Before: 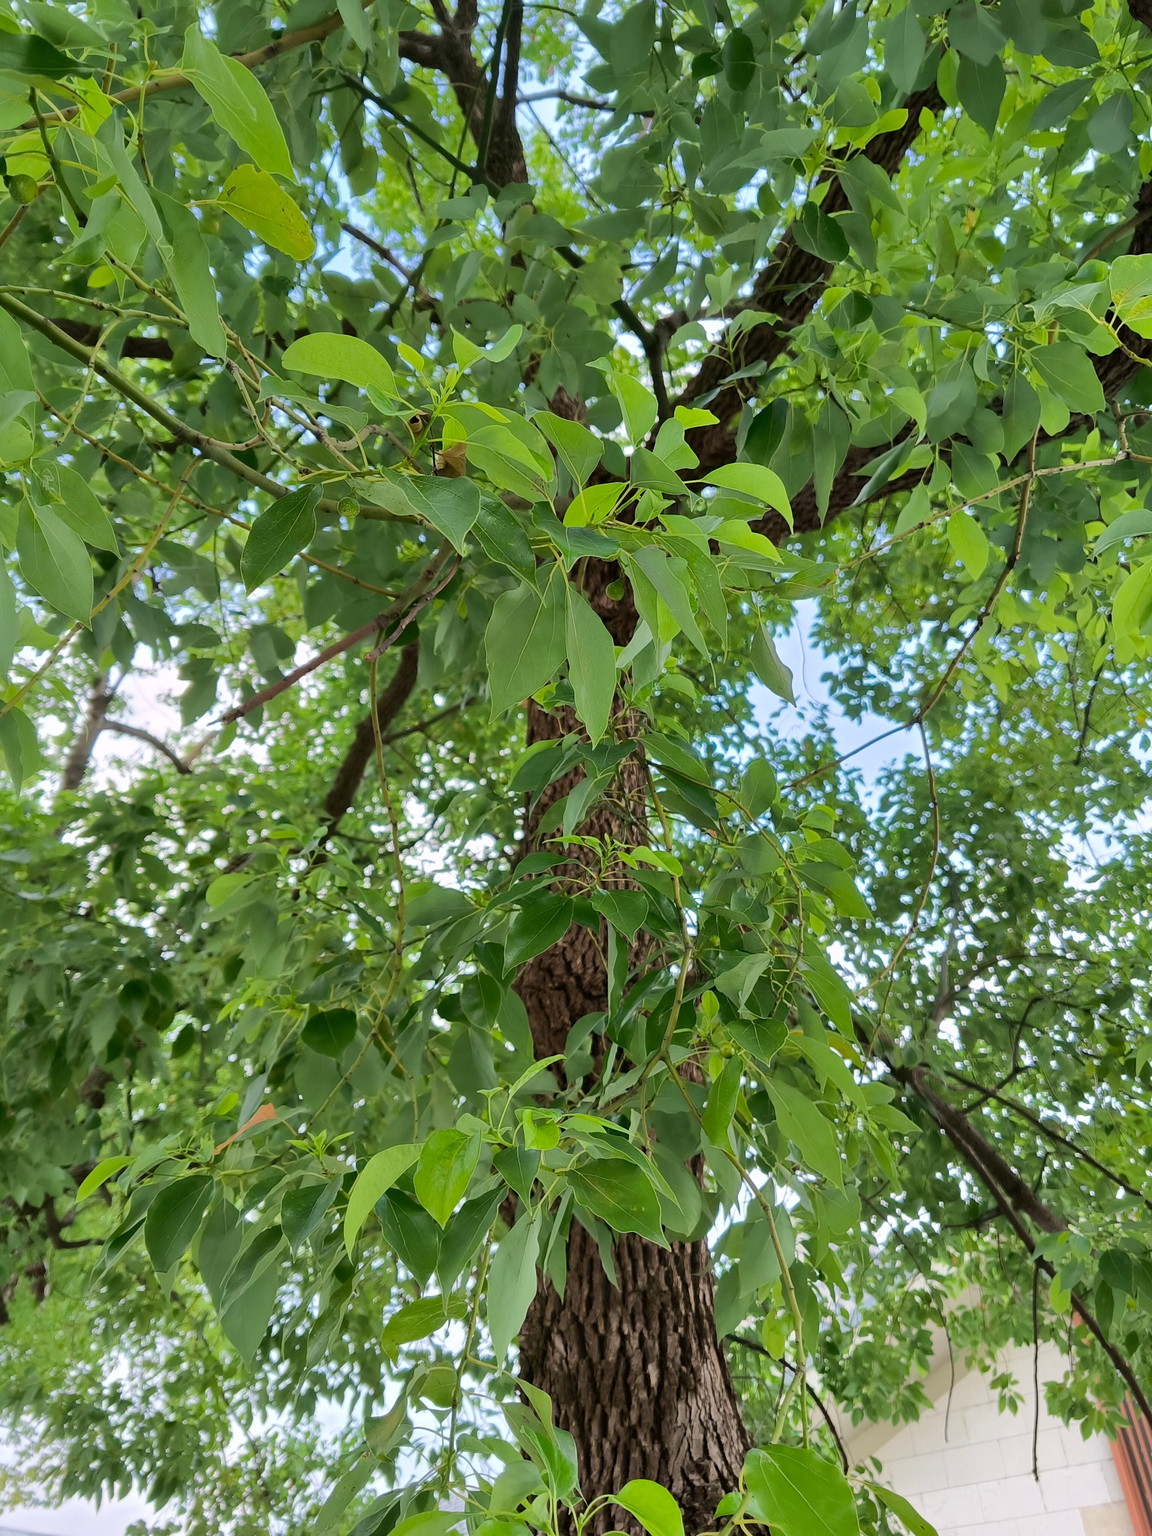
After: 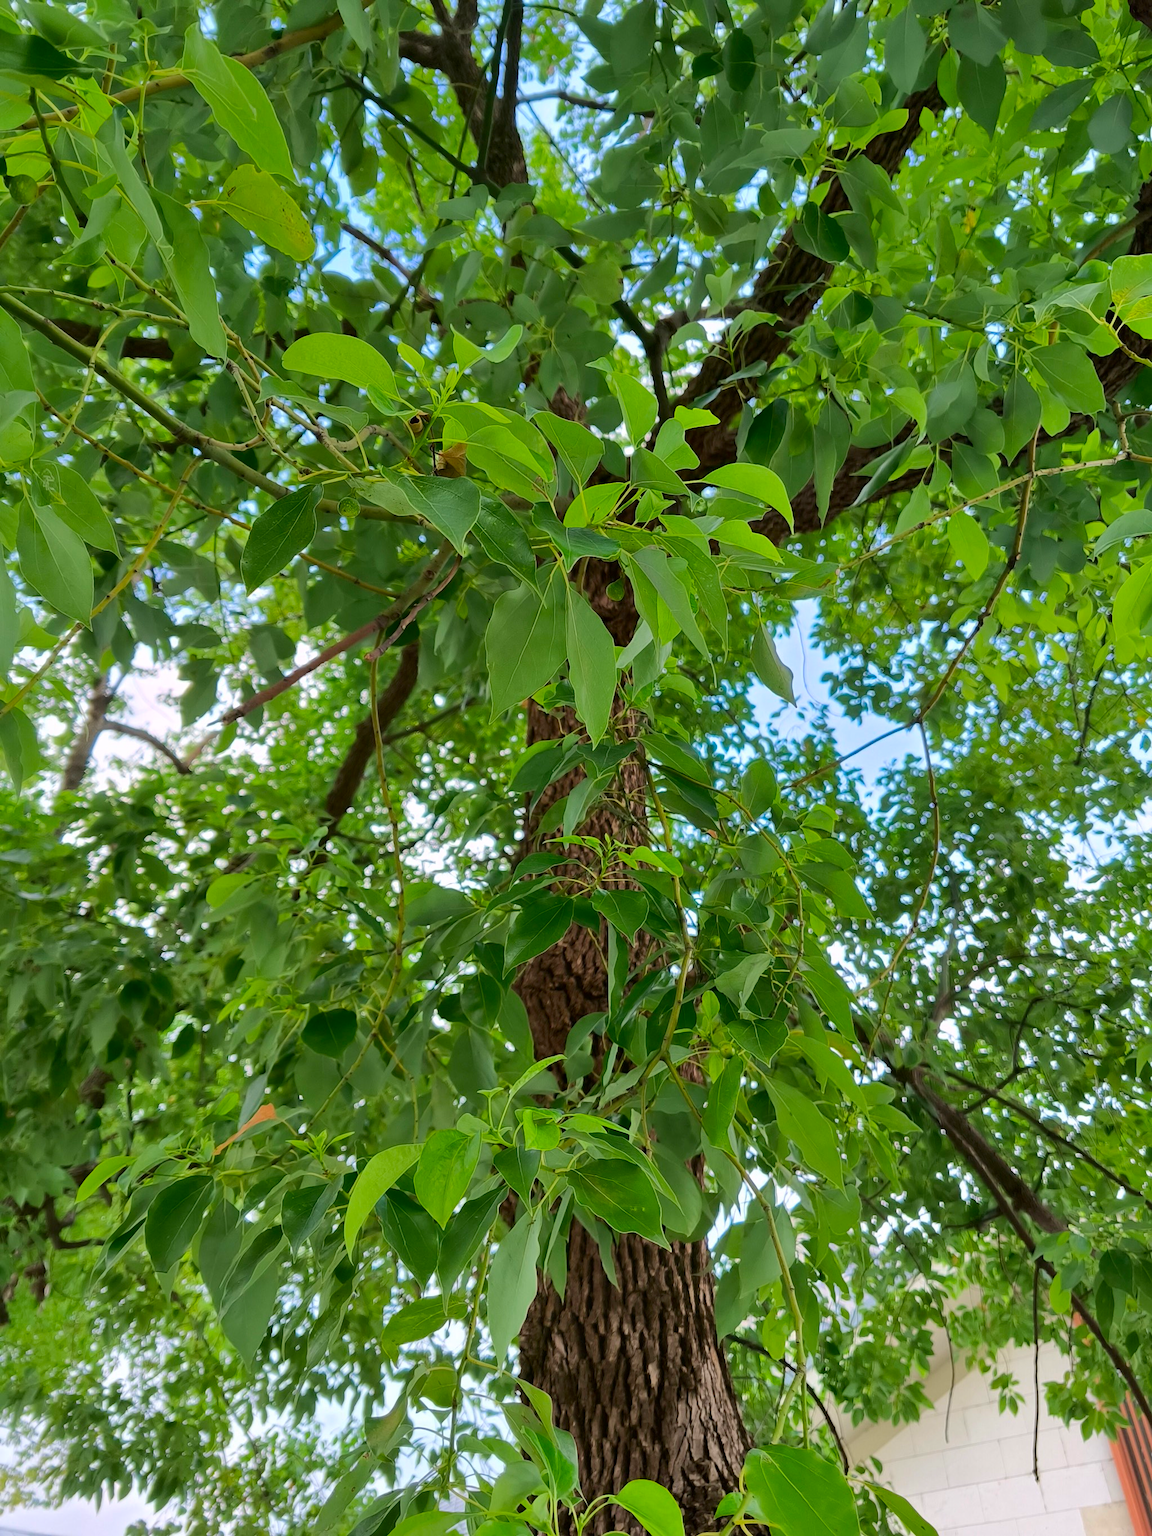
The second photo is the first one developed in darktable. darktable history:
color zones: curves: ch0 [(0.25, 0.5) (0.428, 0.473) (0.75, 0.5)]; ch1 [(0.243, 0.479) (0.398, 0.452) (0.75, 0.5)]
contrast brightness saturation: brightness -0.026, saturation 0.356
